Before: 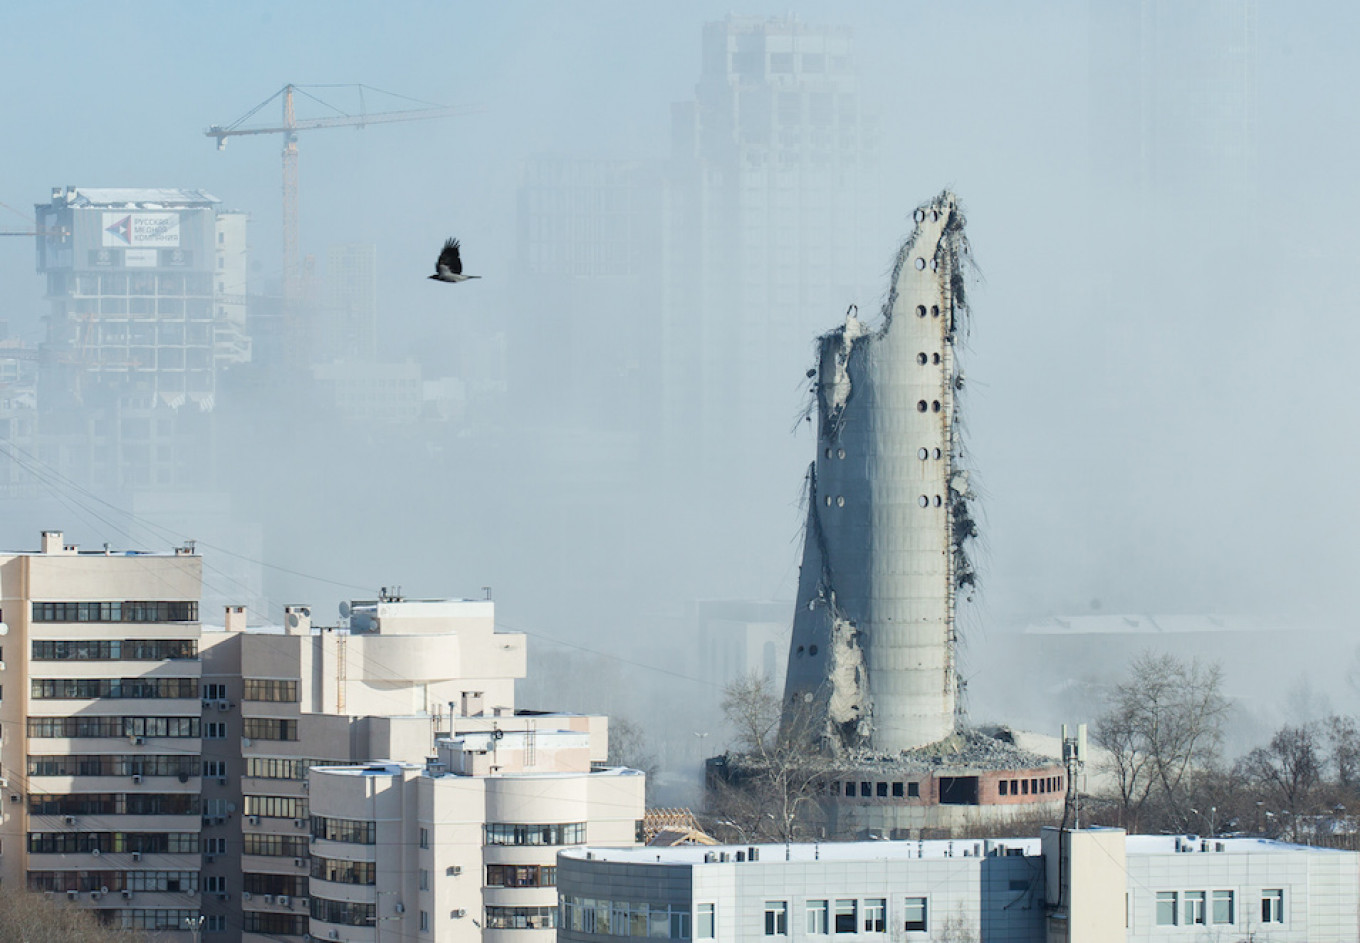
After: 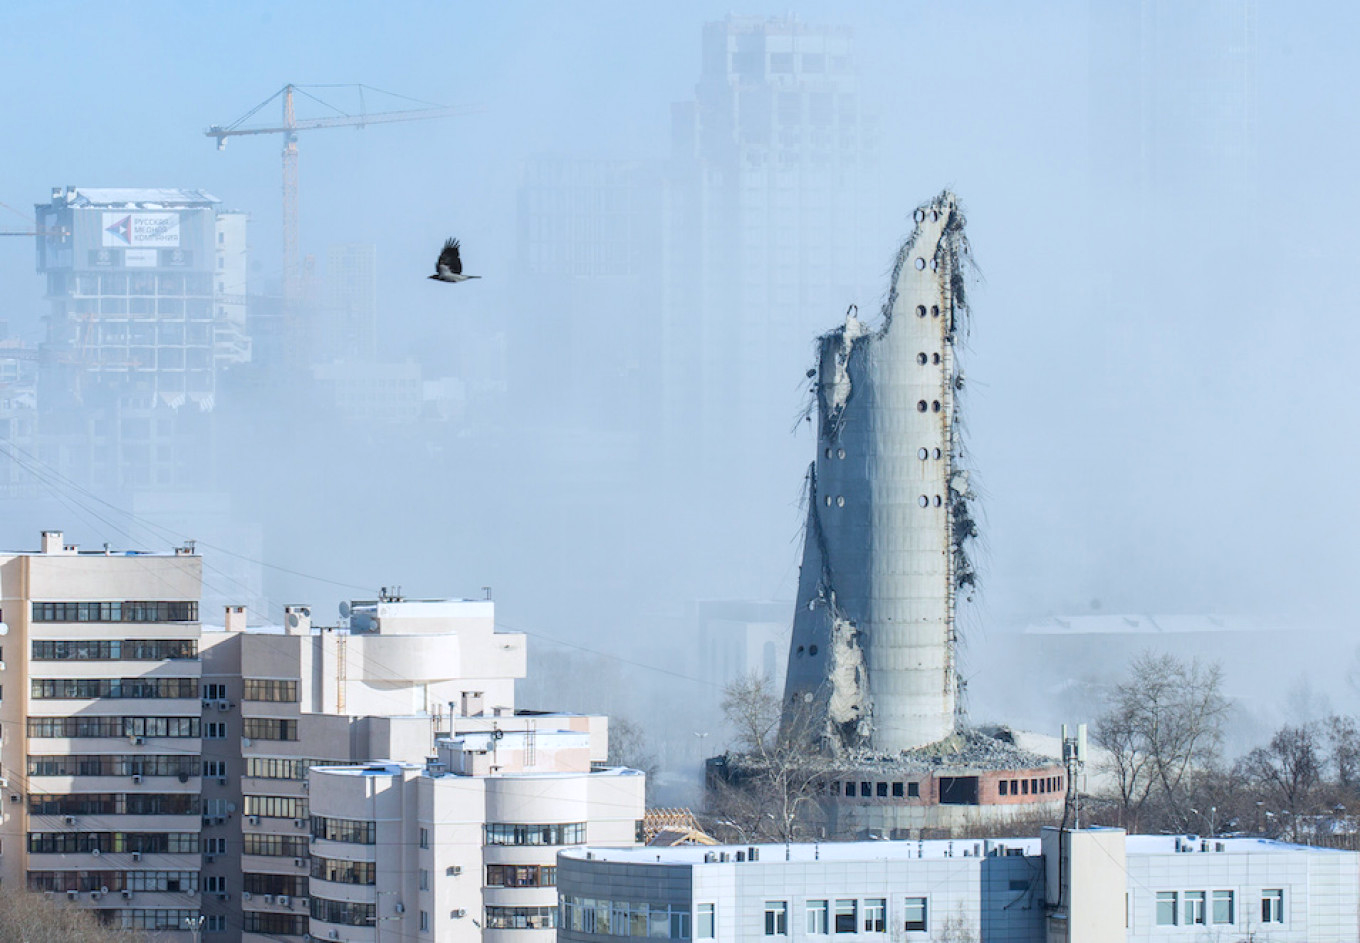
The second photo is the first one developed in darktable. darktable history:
contrast brightness saturation: brightness 0.09, saturation 0.19
local contrast: on, module defaults
white balance: red 0.984, blue 1.059
